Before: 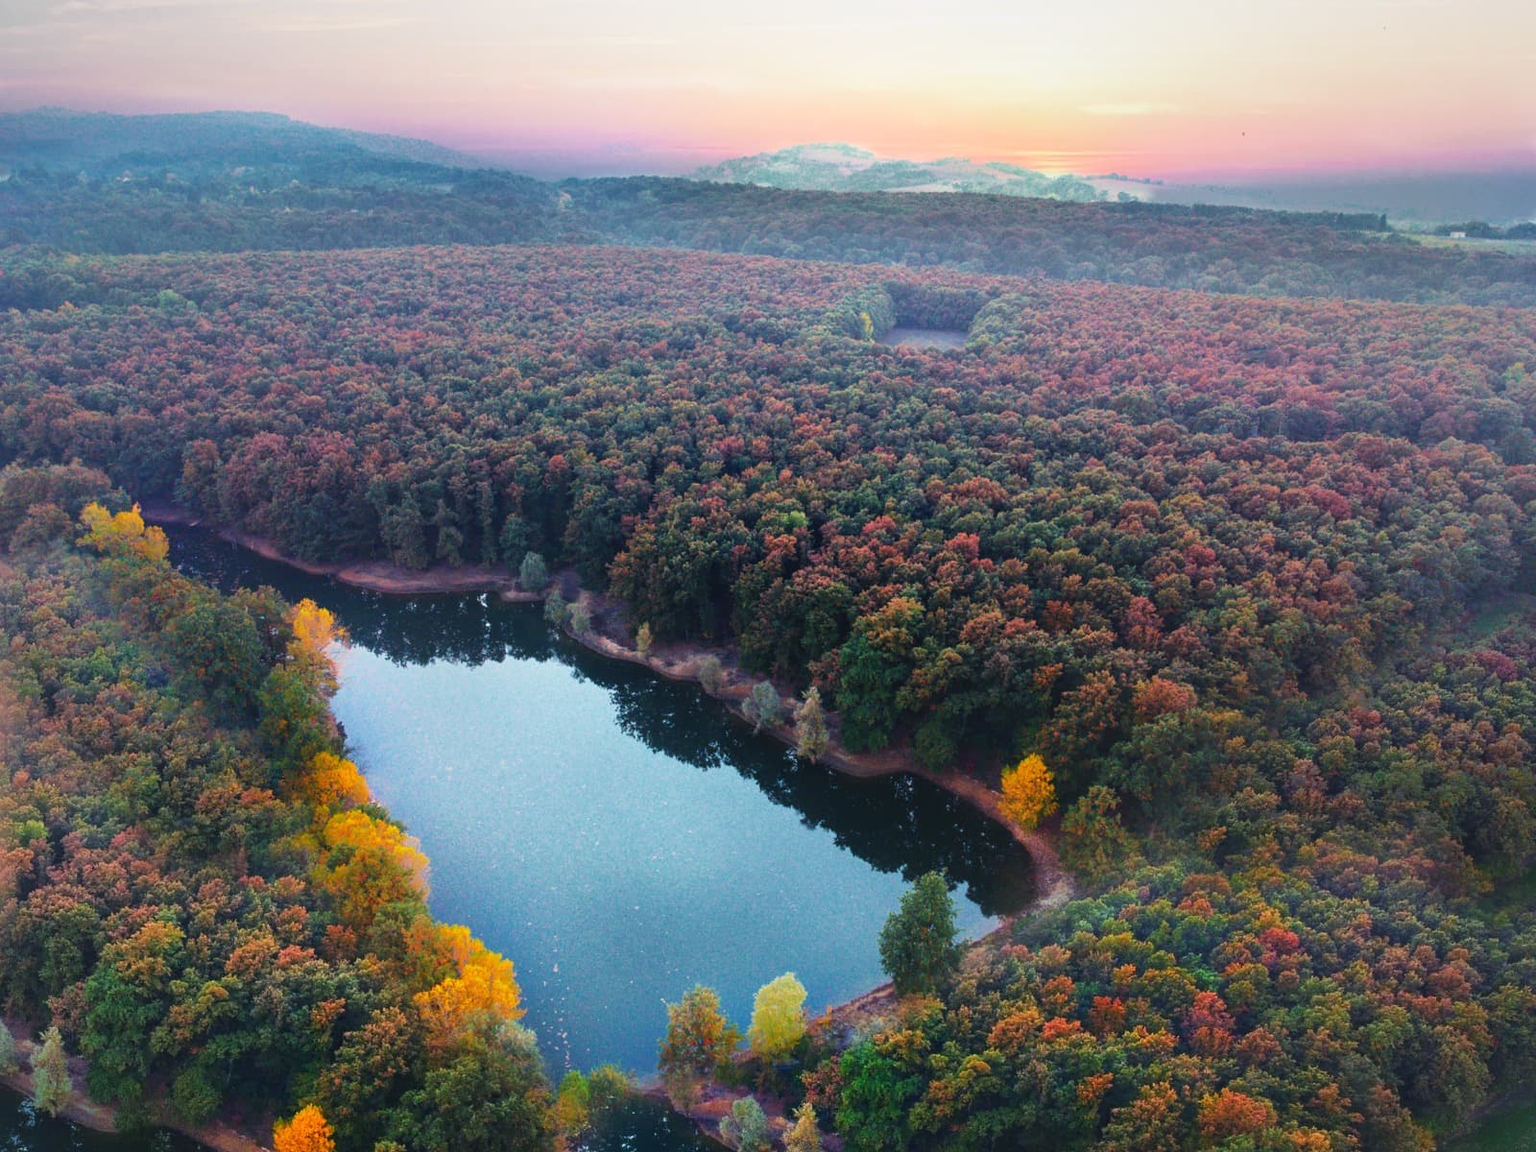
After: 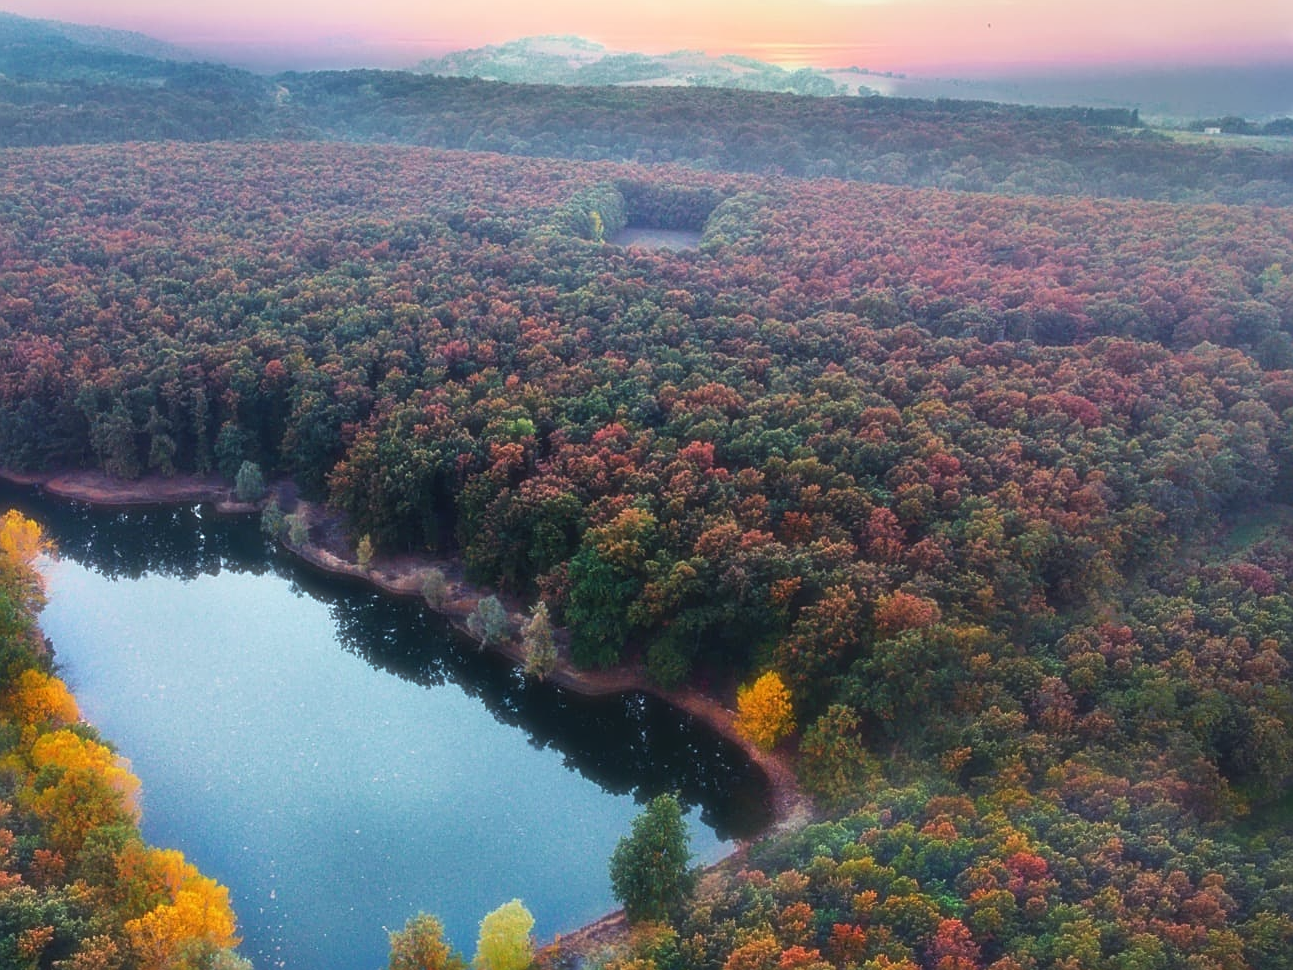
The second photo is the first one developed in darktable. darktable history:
sharpen: on, module defaults
tone equalizer: on, module defaults
soften: size 19.52%, mix 20.32%
crop: left 19.159%, top 9.58%, bottom 9.58%
